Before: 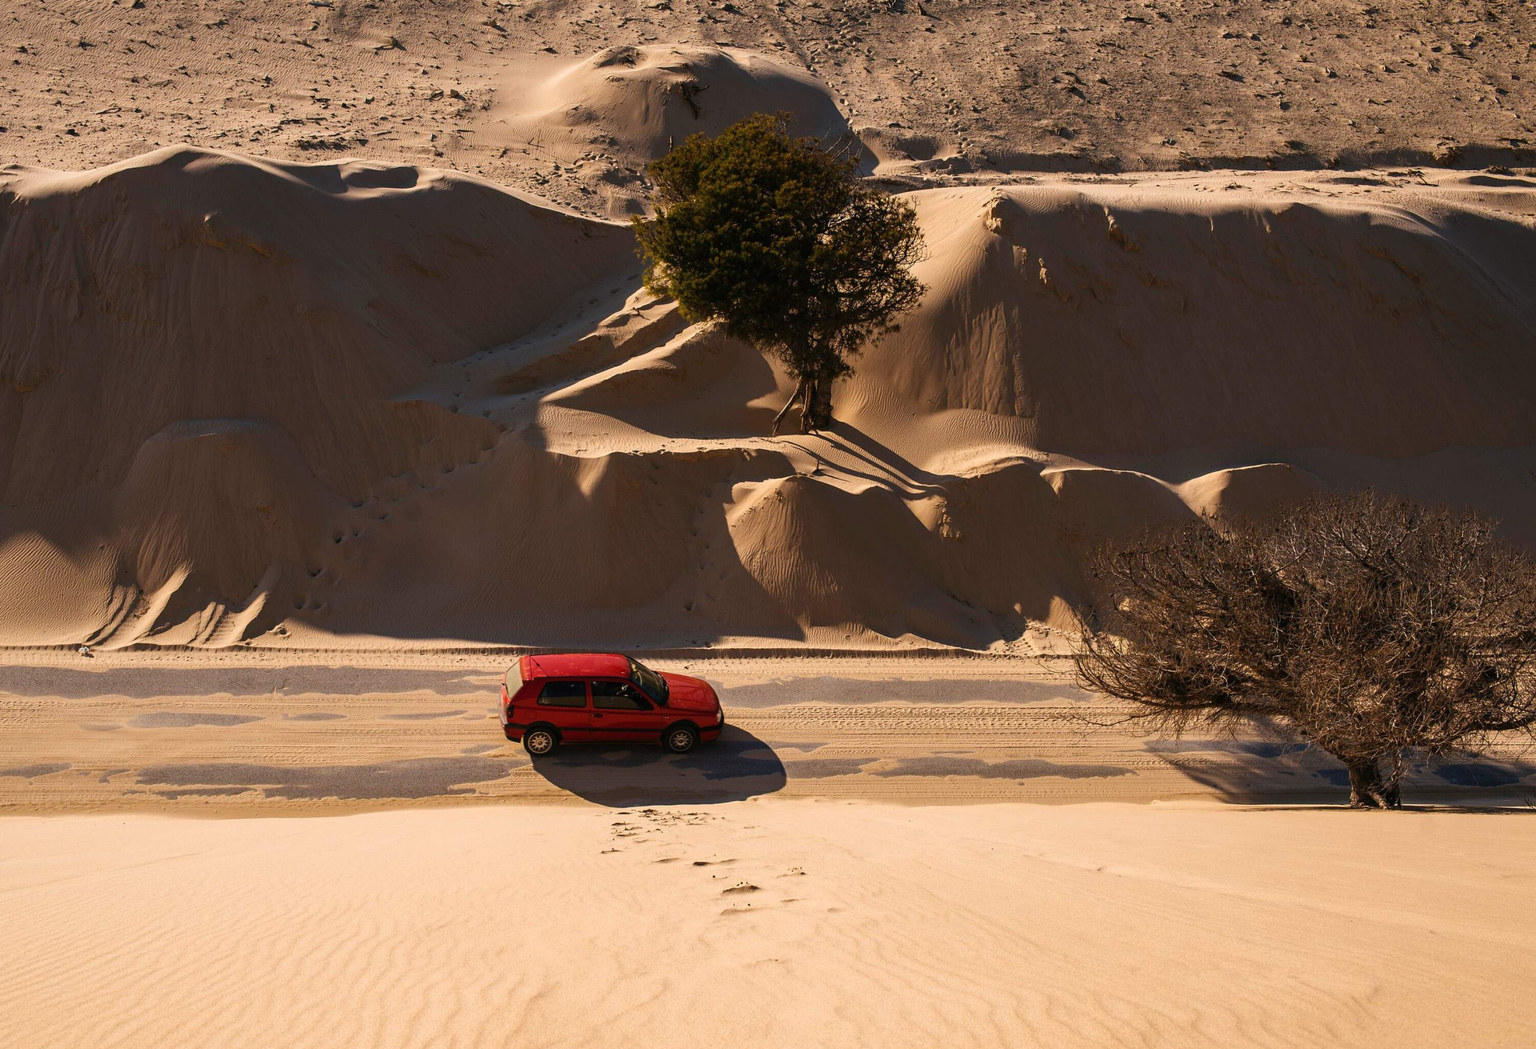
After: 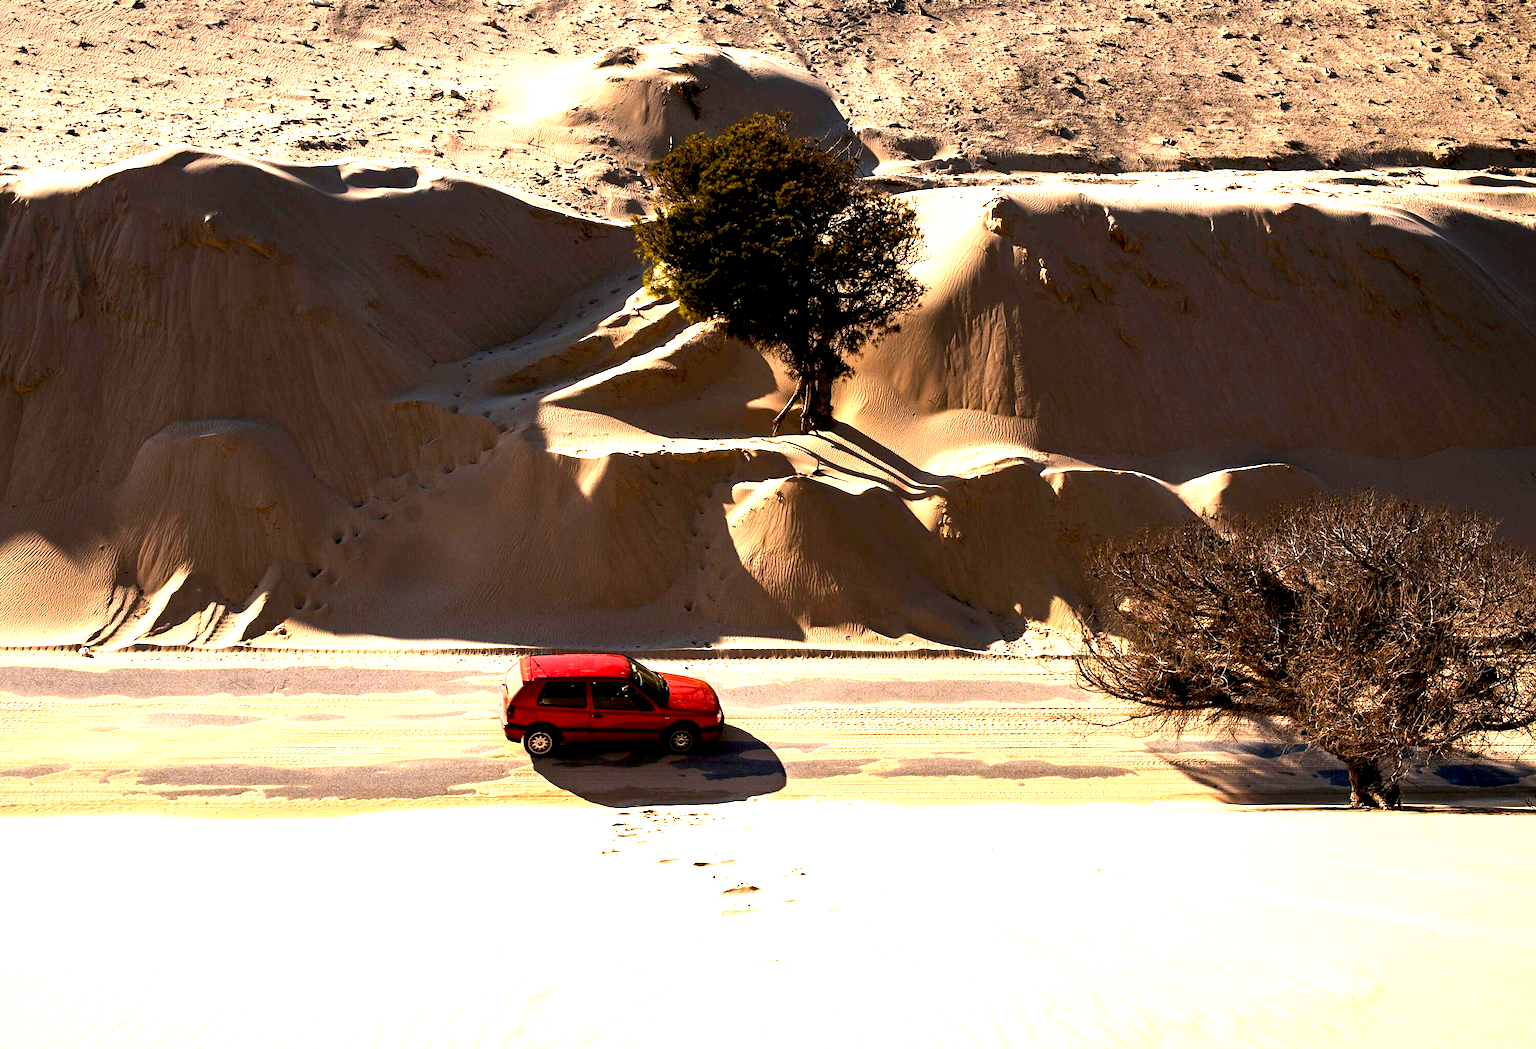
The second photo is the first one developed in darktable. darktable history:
tone equalizer: -8 EV -0.721 EV, -7 EV -0.682 EV, -6 EV -0.57 EV, -5 EV -0.386 EV, -3 EV 0.377 EV, -2 EV 0.6 EV, -1 EV 0.693 EV, +0 EV 0.764 EV, edges refinement/feathering 500, mask exposure compensation -1.57 EV, preserve details no
exposure: black level correction 0.01, exposure 1 EV, compensate highlight preservation false
